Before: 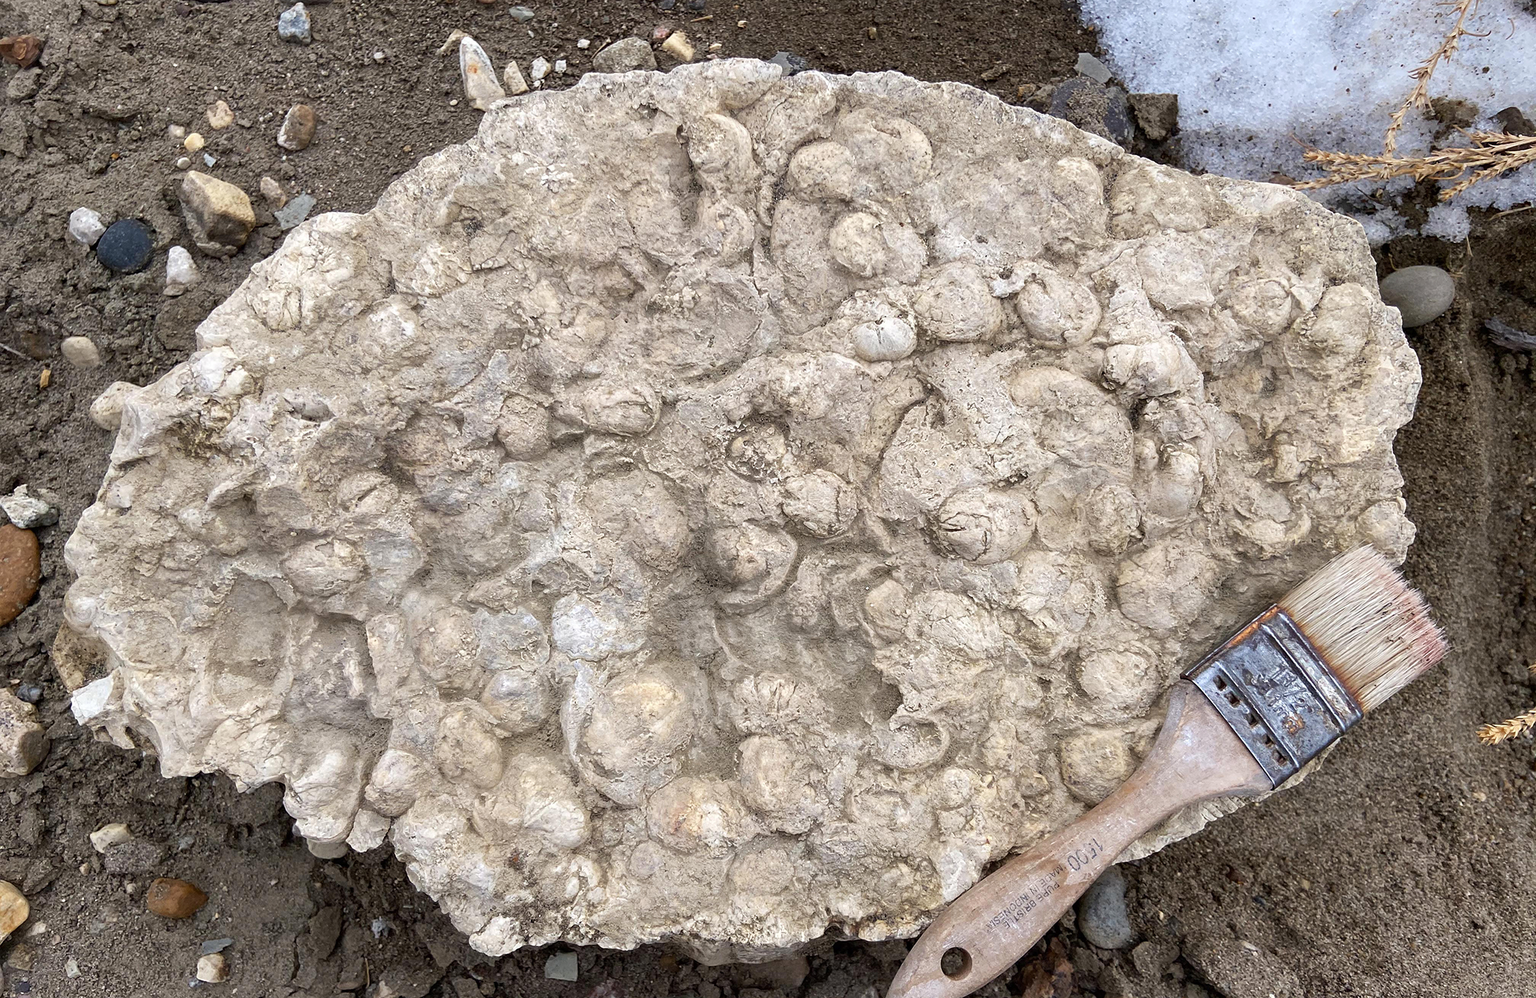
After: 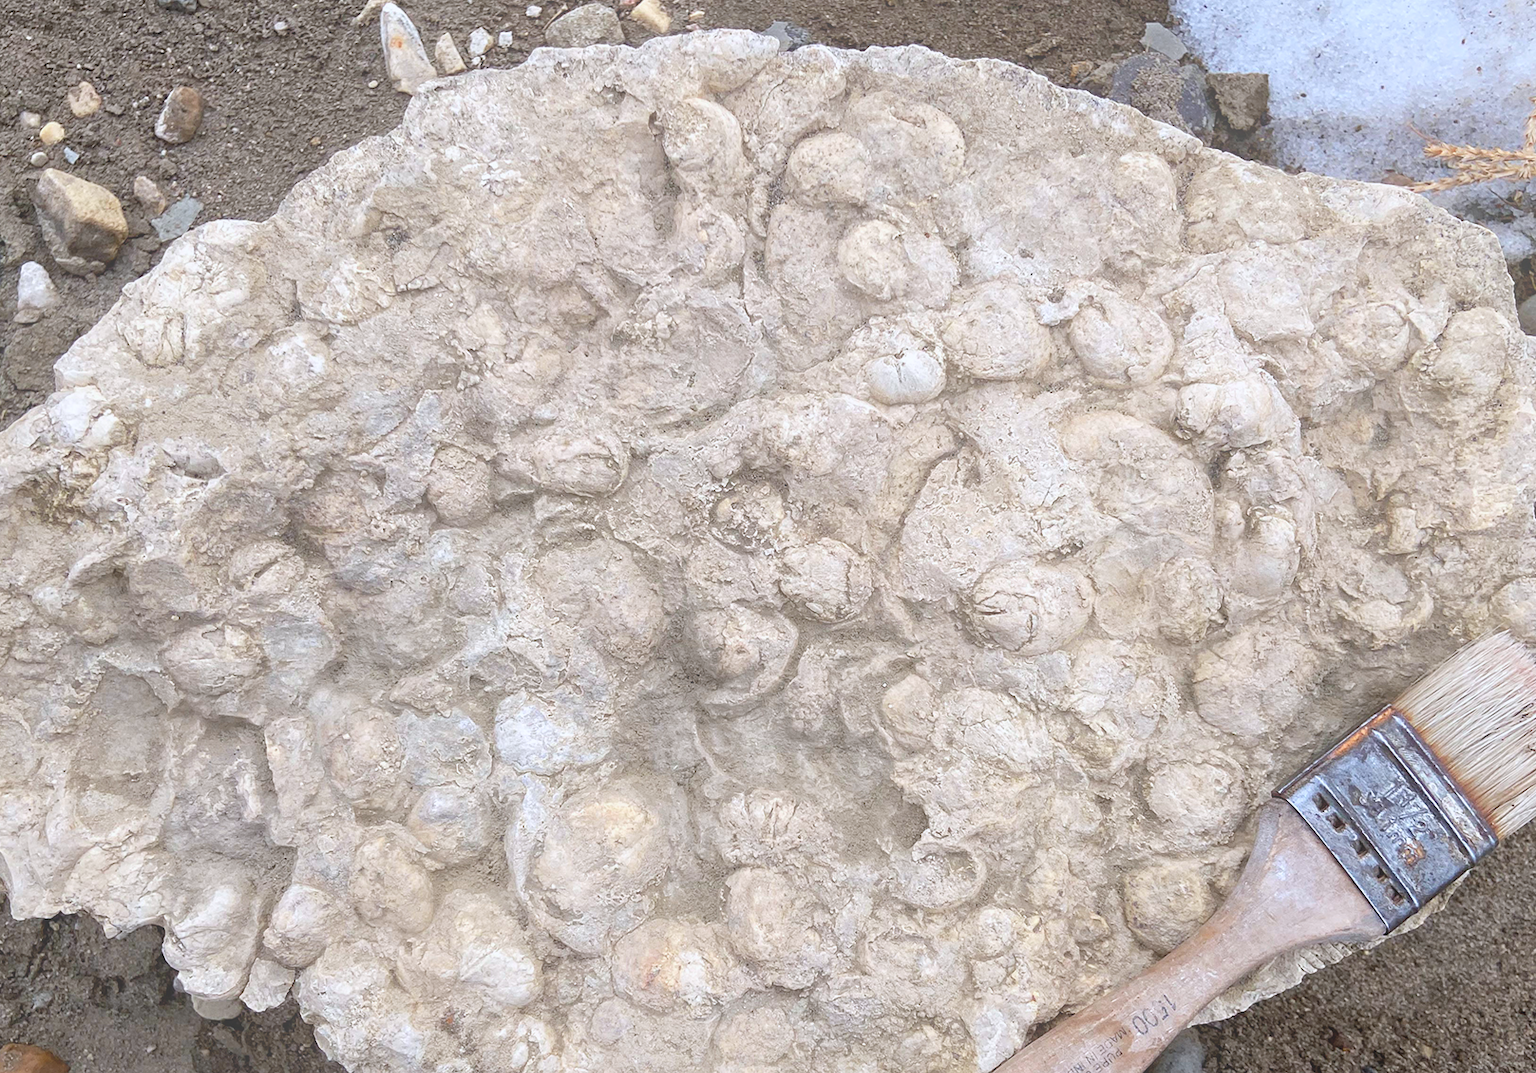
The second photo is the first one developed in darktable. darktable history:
bloom: size 38%, threshold 95%, strength 30%
crop: left 9.929%, top 3.475%, right 9.188%, bottom 9.529%
exposure: black level correction 0.002, exposure -0.1 EV, compensate highlight preservation false
color correction: highlights a* -0.137, highlights b* -5.91, shadows a* -0.137, shadows b* -0.137
